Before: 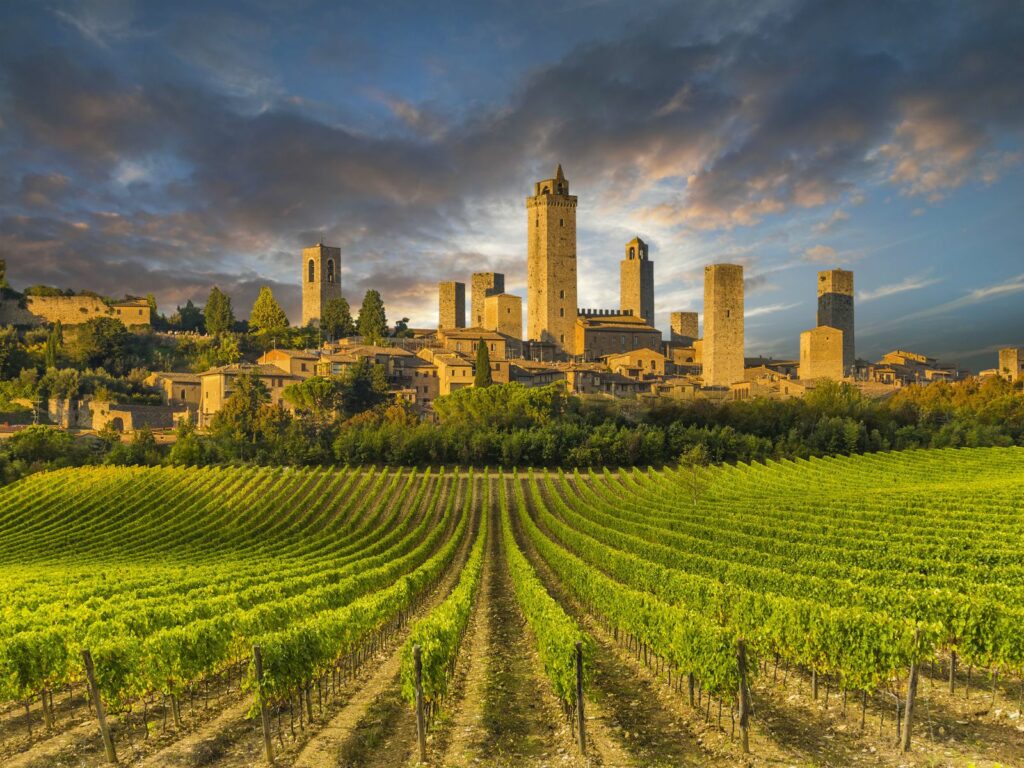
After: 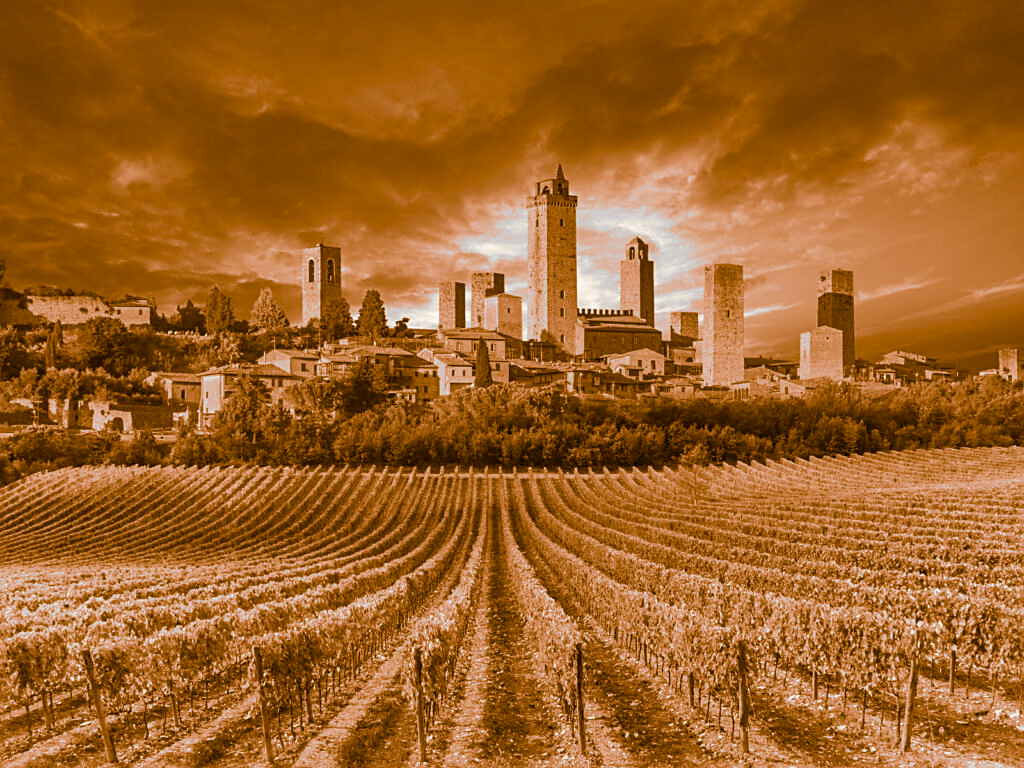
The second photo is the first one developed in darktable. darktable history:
monochrome: a -3.63, b -0.465
white balance: red 0.986, blue 1.01
split-toning: shadows › hue 26°, shadows › saturation 0.92, highlights › hue 40°, highlights › saturation 0.92, balance -63, compress 0%
sharpen: on, module defaults
